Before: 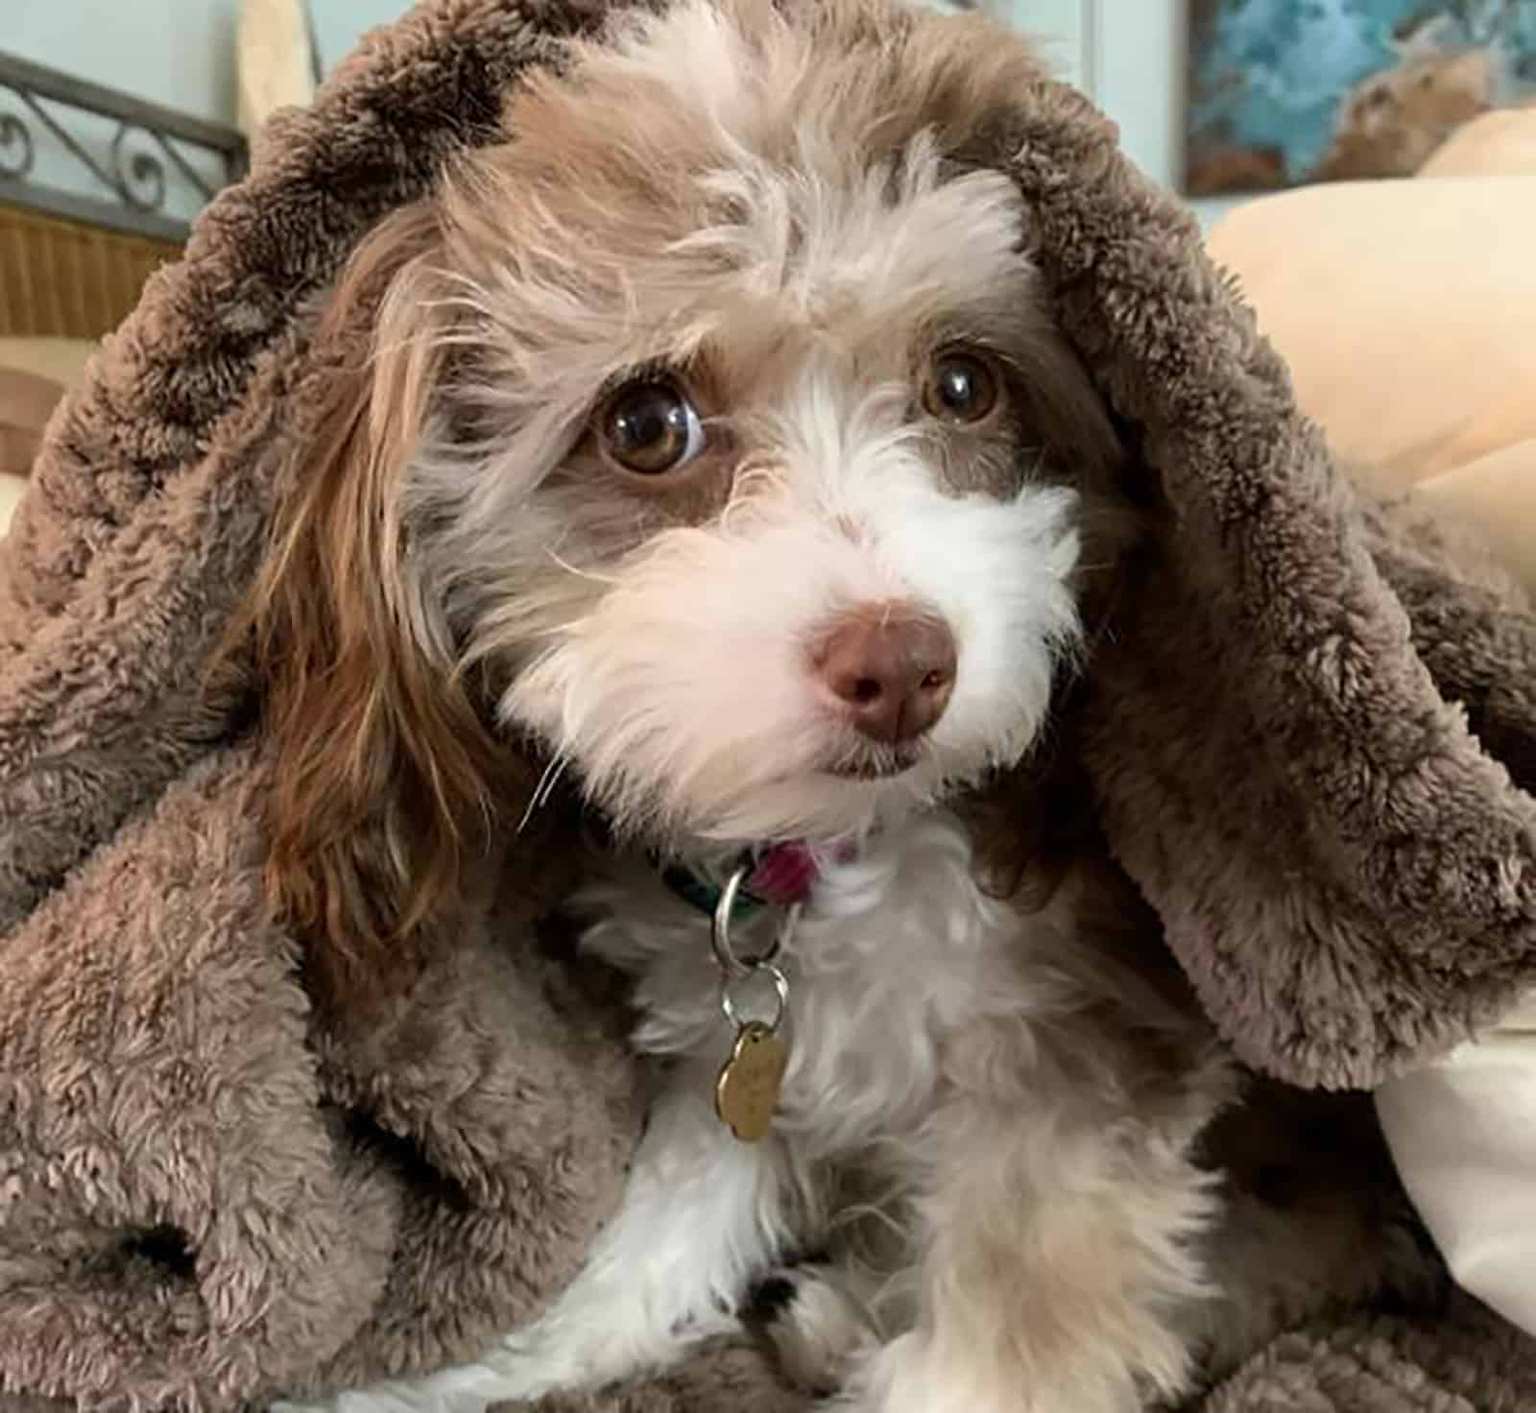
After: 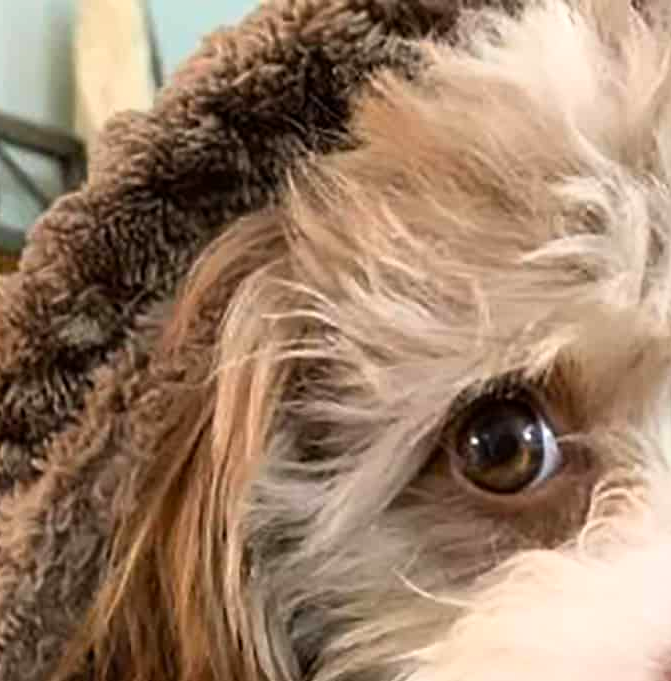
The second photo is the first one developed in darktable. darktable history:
shadows and highlights: shadows 0, highlights 40
crop and rotate: left 10.817%, top 0.062%, right 47.194%, bottom 53.626%
color balance: contrast 6.48%, output saturation 113.3%
